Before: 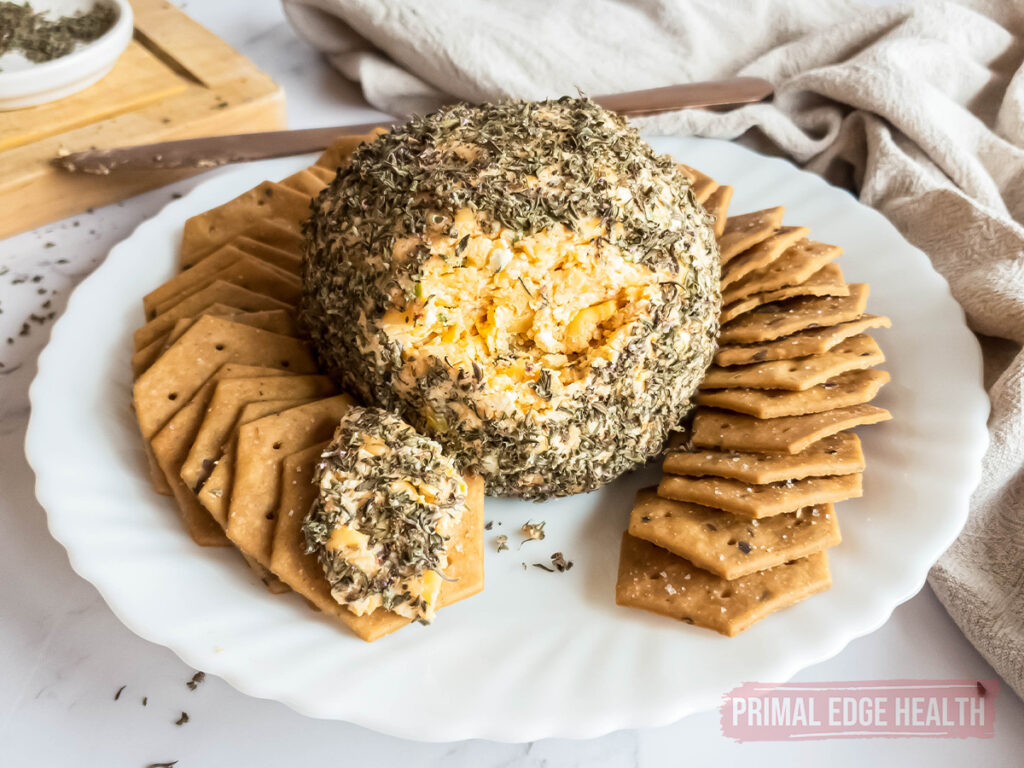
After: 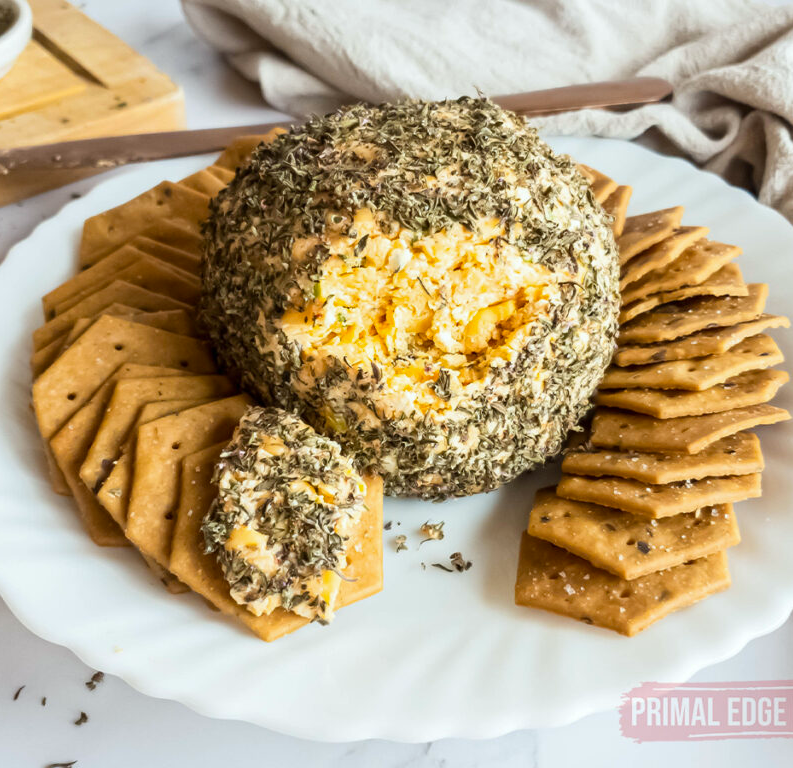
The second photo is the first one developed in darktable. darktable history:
color balance: output saturation 110%
white balance: red 0.978, blue 0.999
crop: left 9.88%, right 12.664%
